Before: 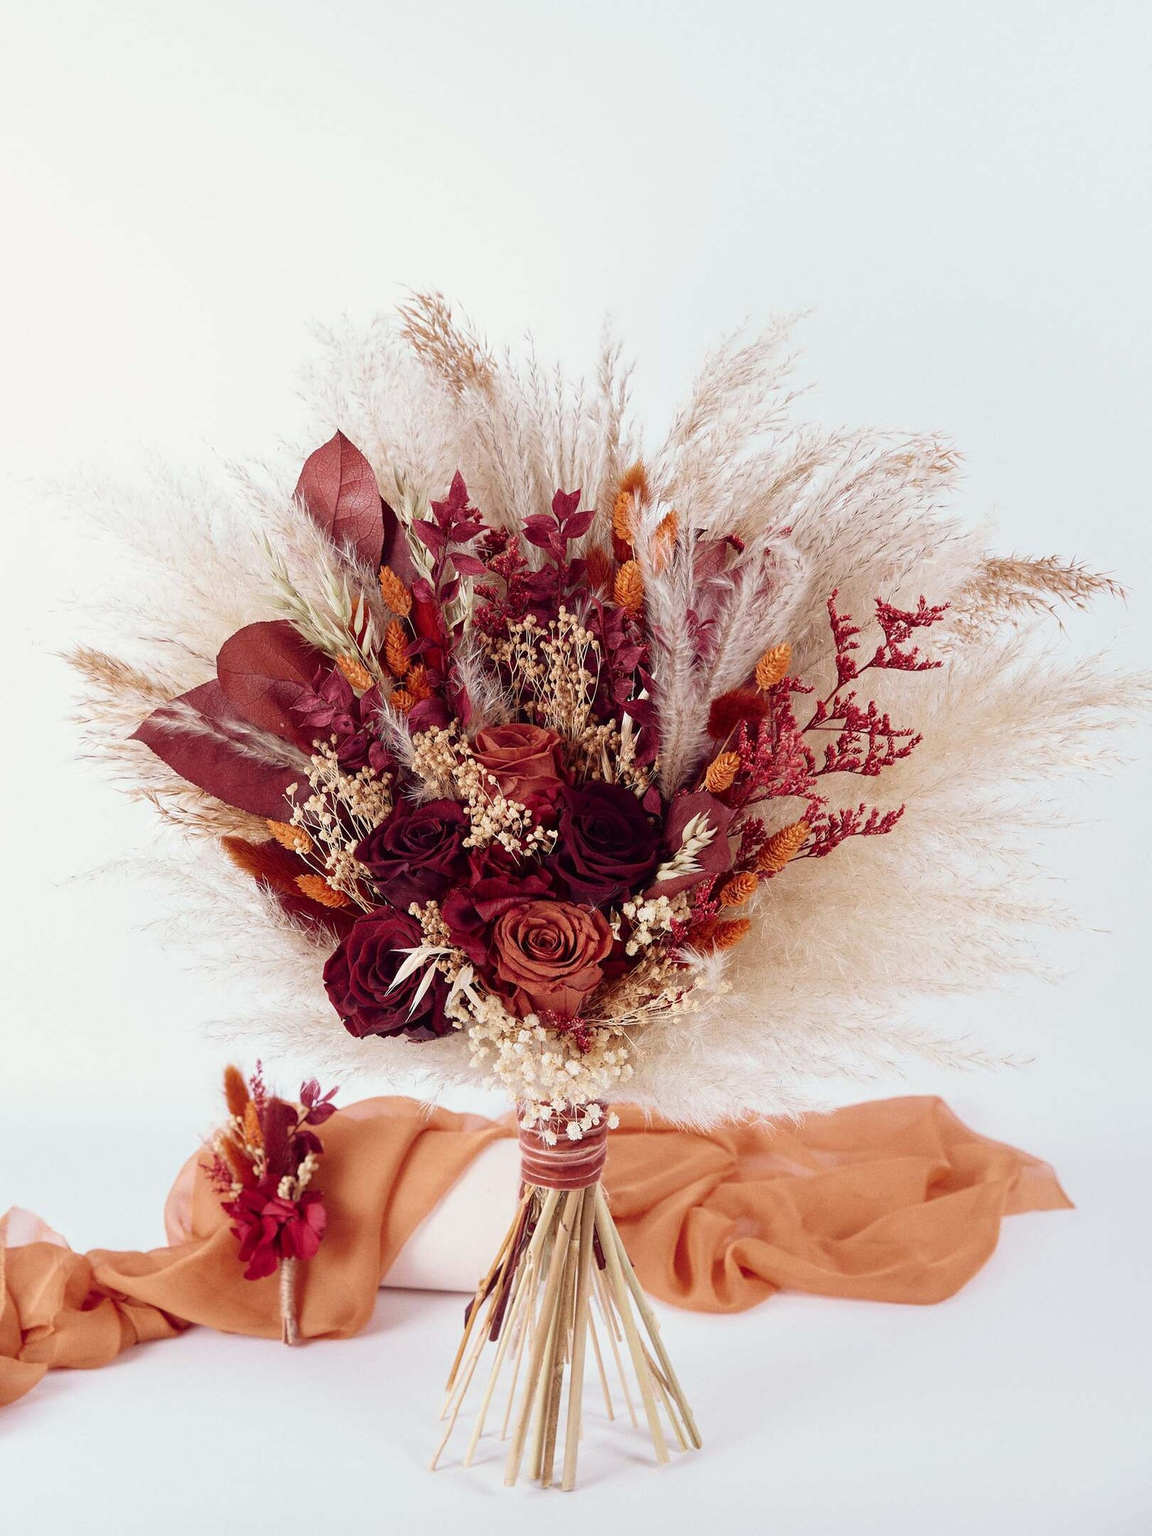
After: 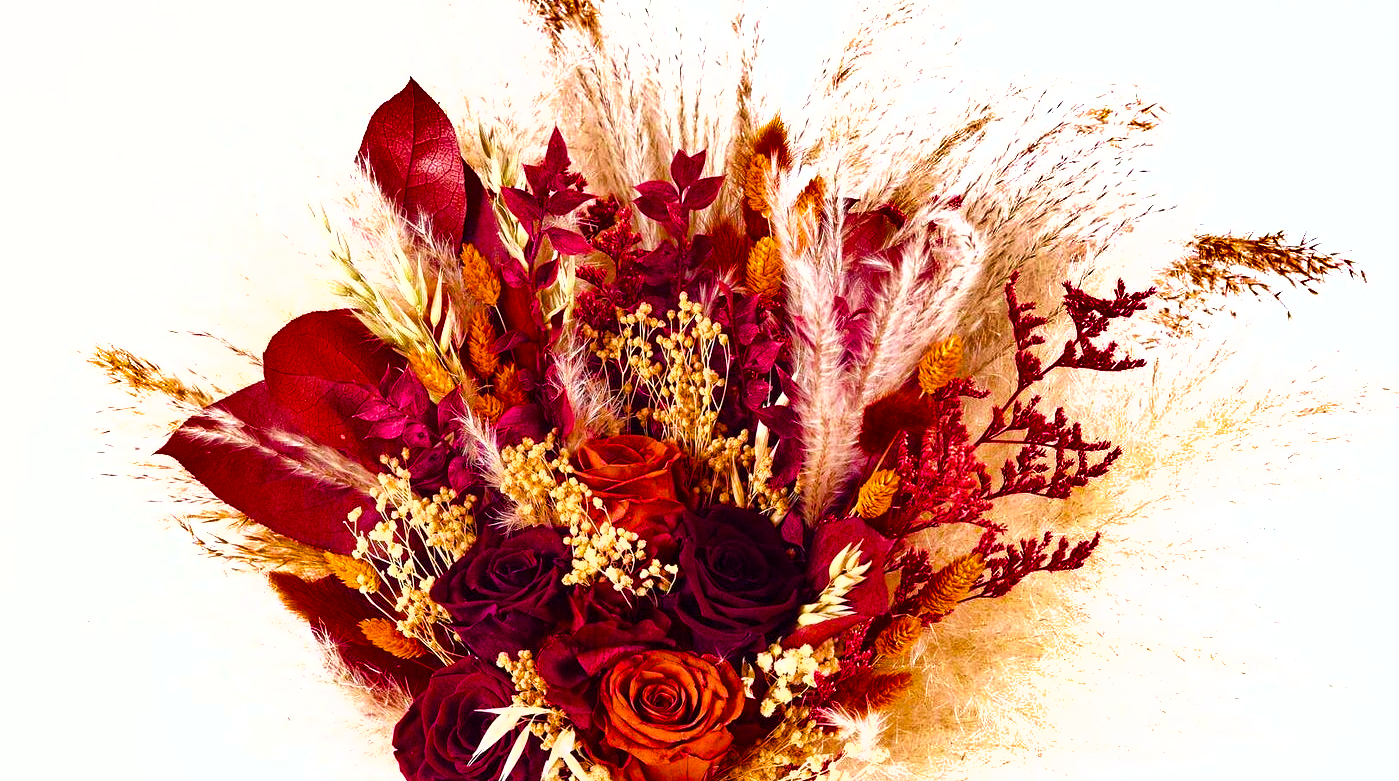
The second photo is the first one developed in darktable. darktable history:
crop and rotate: top 23.84%, bottom 34.294%
tone equalizer: -8 EV 0.06 EV, smoothing diameter 25%, edges refinement/feathering 10, preserve details guided filter
color balance rgb: linear chroma grading › global chroma 25%, perceptual saturation grading › global saturation 40%, perceptual saturation grading › highlights -50%, perceptual saturation grading › shadows 30%, perceptual brilliance grading › global brilliance 25%, global vibrance 60%
shadows and highlights: radius 108.52, shadows 44.07, highlights -67.8, low approximation 0.01, soften with gaussian
